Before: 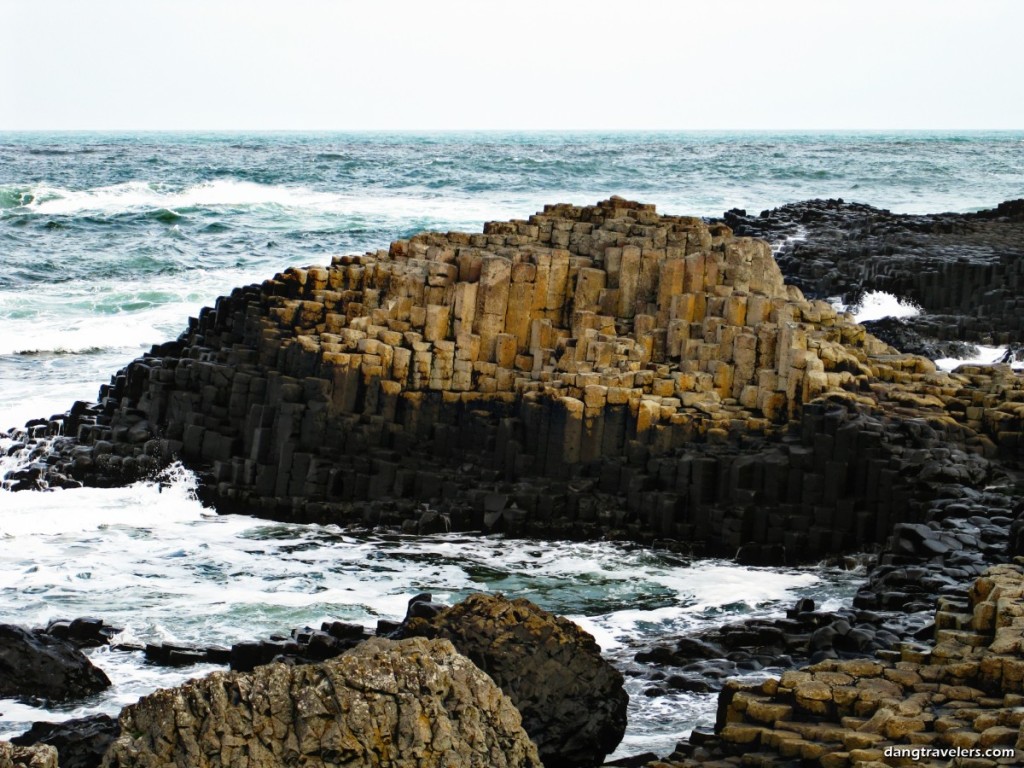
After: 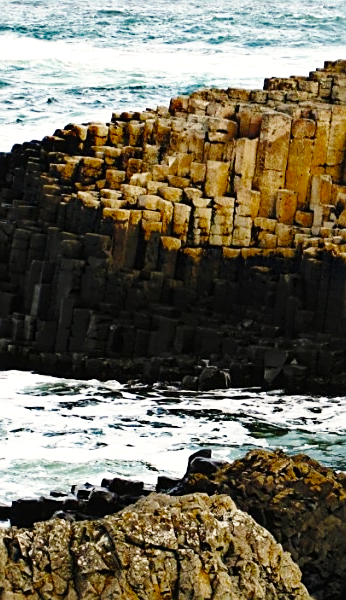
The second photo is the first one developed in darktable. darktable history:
contrast brightness saturation: saturation -0.065
base curve: curves: ch0 [(0, 0) (0.036, 0.025) (0.121, 0.166) (0.206, 0.329) (0.605, 0.79) (1, 1)], preserve colors none
color zones: curves: ch0 [(0, 0.444) (0.143, 0.442) (0.286, 0.441) (0.429, 0.441) (0.571, 0.441) (0.714, 0.441) (0.857, 0.442) (1, 0.444)], mix 39.53%
exposure: black level correction 0, exposure 0.301 EV, compensate exposure bias true, compensate highlight preservation false
sharpen: on, module defaults
color correction: highlights a* 0.622, highlights b* 2.76, saturation 1.07
crop and rotate: left 21.501%, top 18.856%, right 44.677%, bottom 2.972%
